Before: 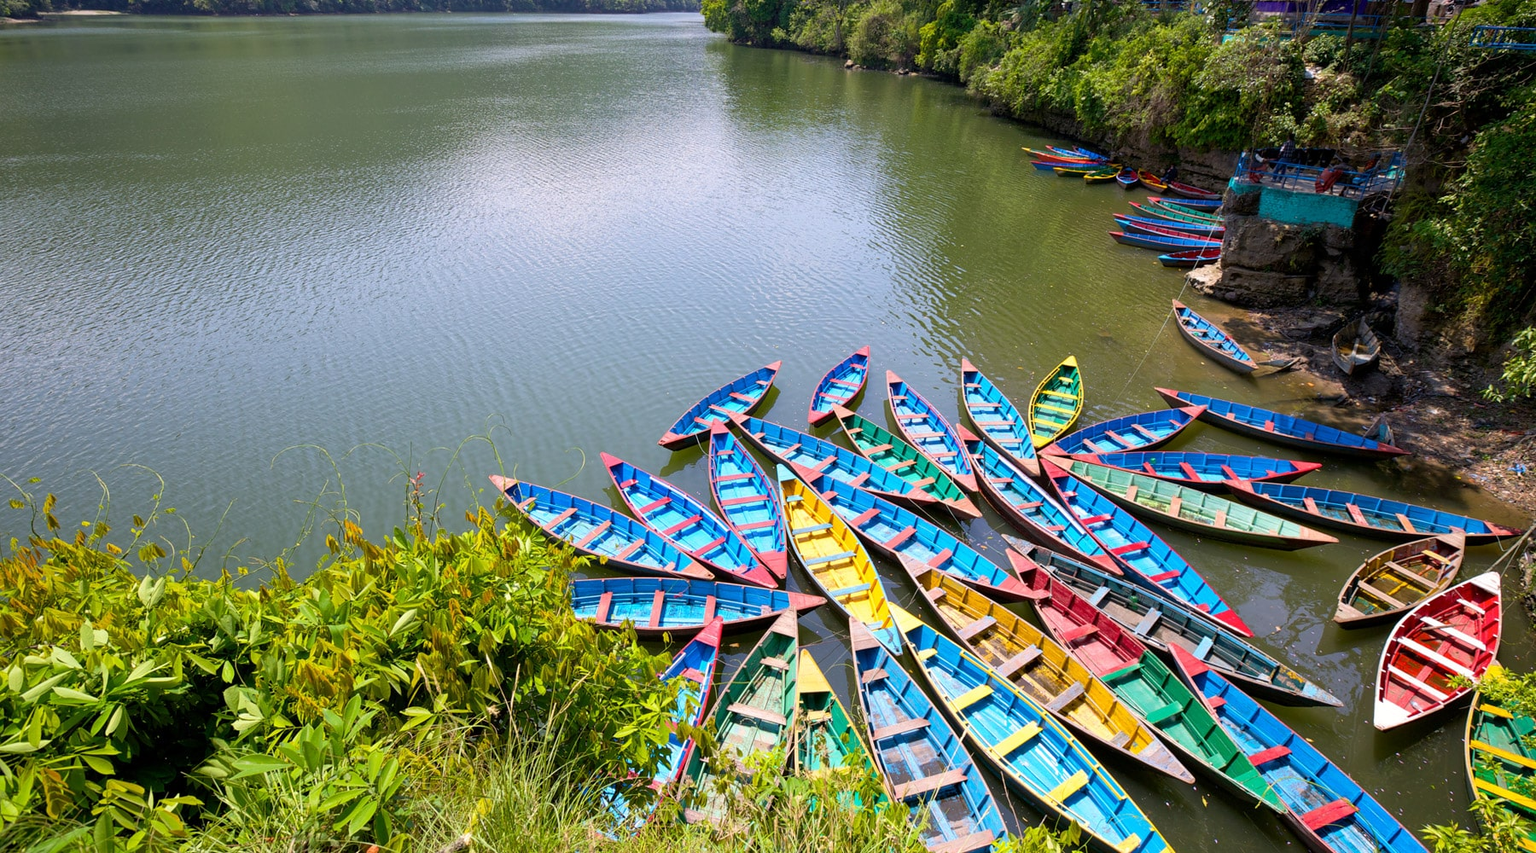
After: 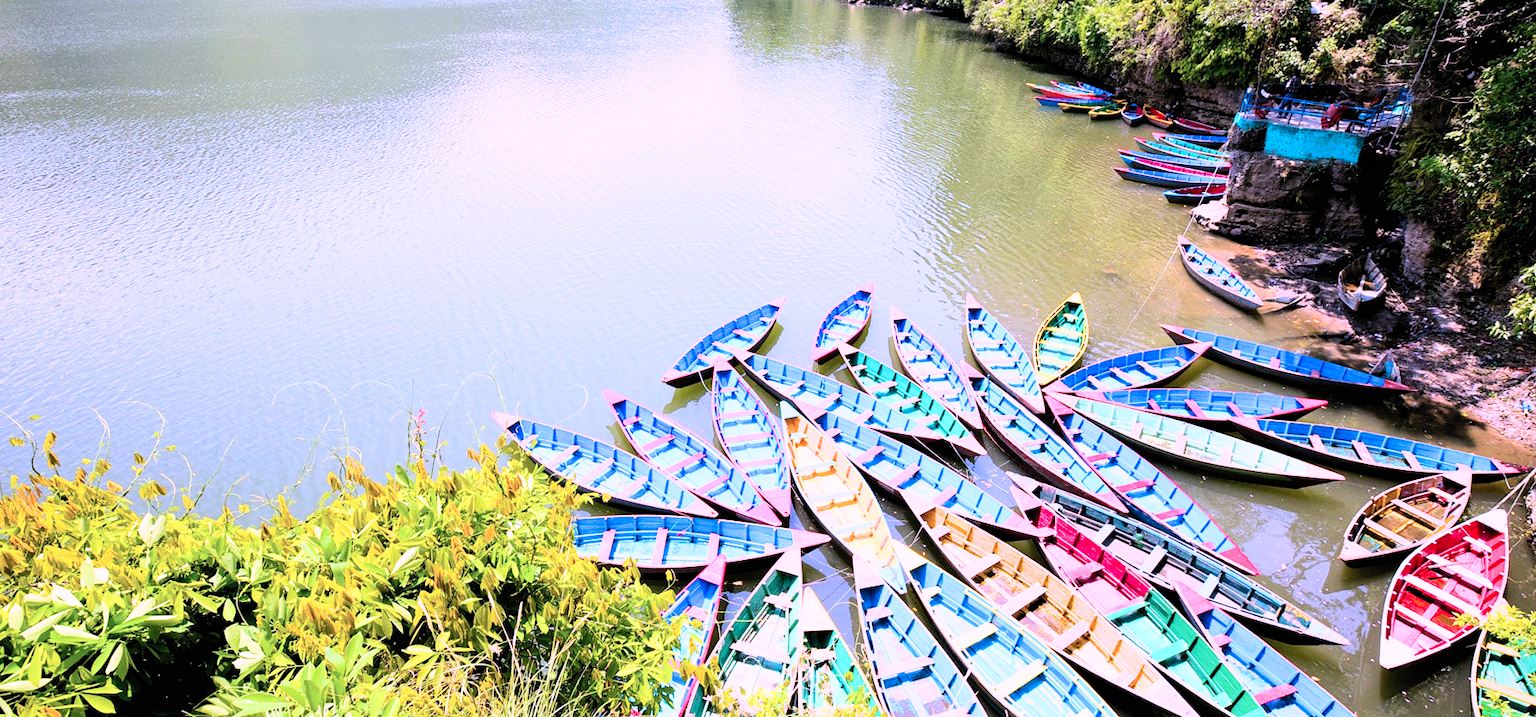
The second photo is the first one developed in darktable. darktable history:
crop: top 7.625%, bottom 8.027%
white balance: red 0.983, blue 1.036
filmic rgb: black relative exposure -5 EV, hardness 2.88, contrast 1.3, highlights saturation mix -30%
contrast brightness saturation: contrast 0.2, brightness 0.16, saturation 0.22
exposure: black level correction 0, exposure 1.2 EV, compensate exposure bias true, compensate highlight preservation false
color correction: highlights a* 15.03, highlights b* -25.07
